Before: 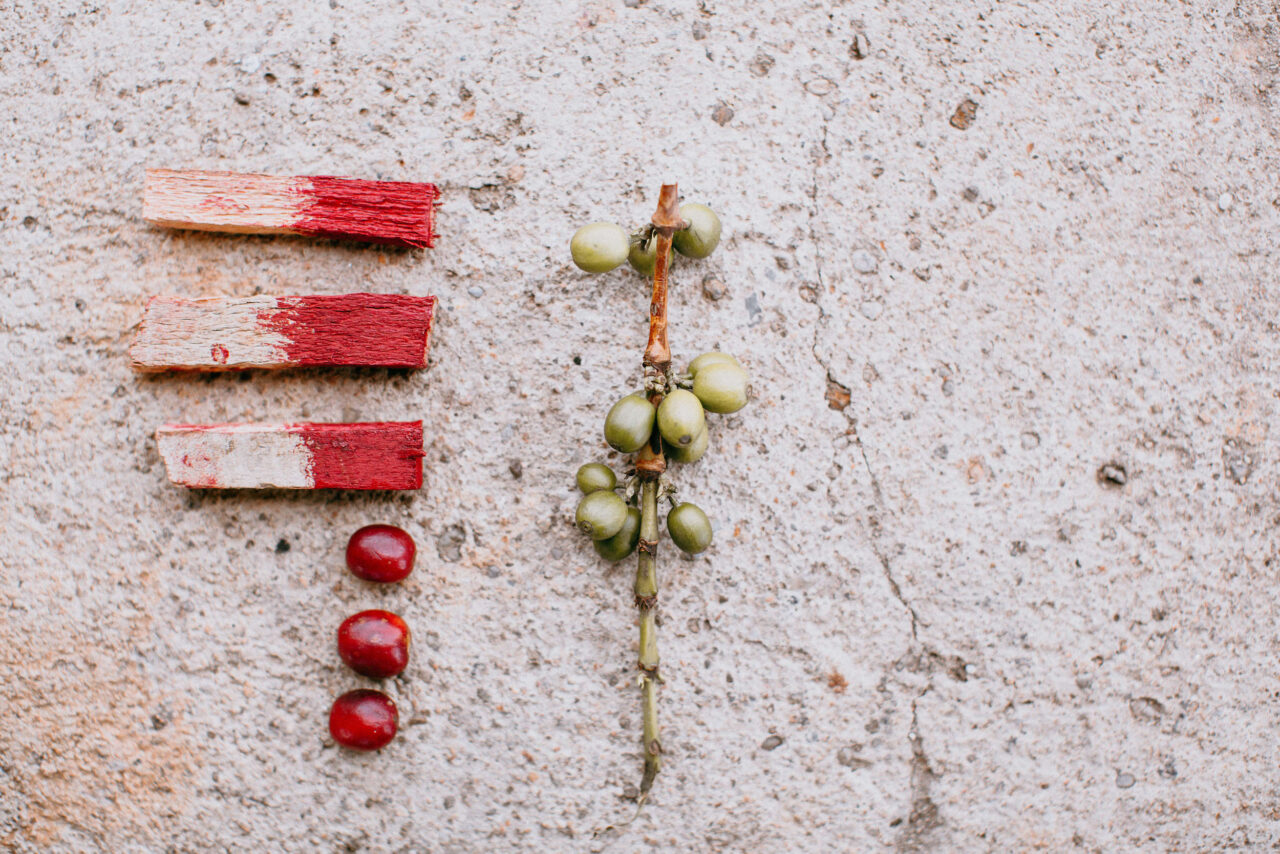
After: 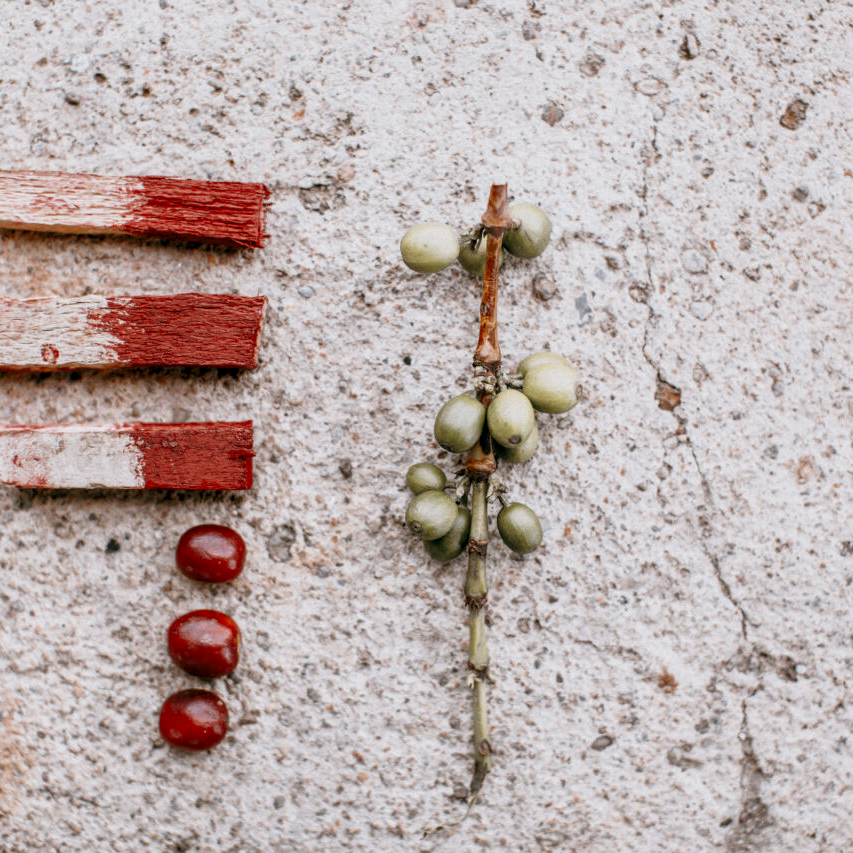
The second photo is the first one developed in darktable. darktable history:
color zones: curves: ch0 [(0, 0.5) (0.125, 0.4) (0.25, 0.5) (0.375, 0.4) (0.5, 0.4) (0.625, 0.35) (0.75, 0.35) (0.875, 0.5)]; ch1 [(0, 0.35) (0.125, 0.45) (0.25, 0.35) (0.375, 0.35) (0.5, 0.35) (0.625, 0.35) (0.75, 0.45) (0.875, 0.35)]; ch2 [(0, 0.6) (0.125, 0.5) (0.25, 0.5) (0.375, 0.6) (0.5, 0.6) (0.625, 0.5) (0.75, 0.5) (0.875, 0.5)]
local contrast: on, module defaults
crop and rotate: left 13.342%, right 19.991%
